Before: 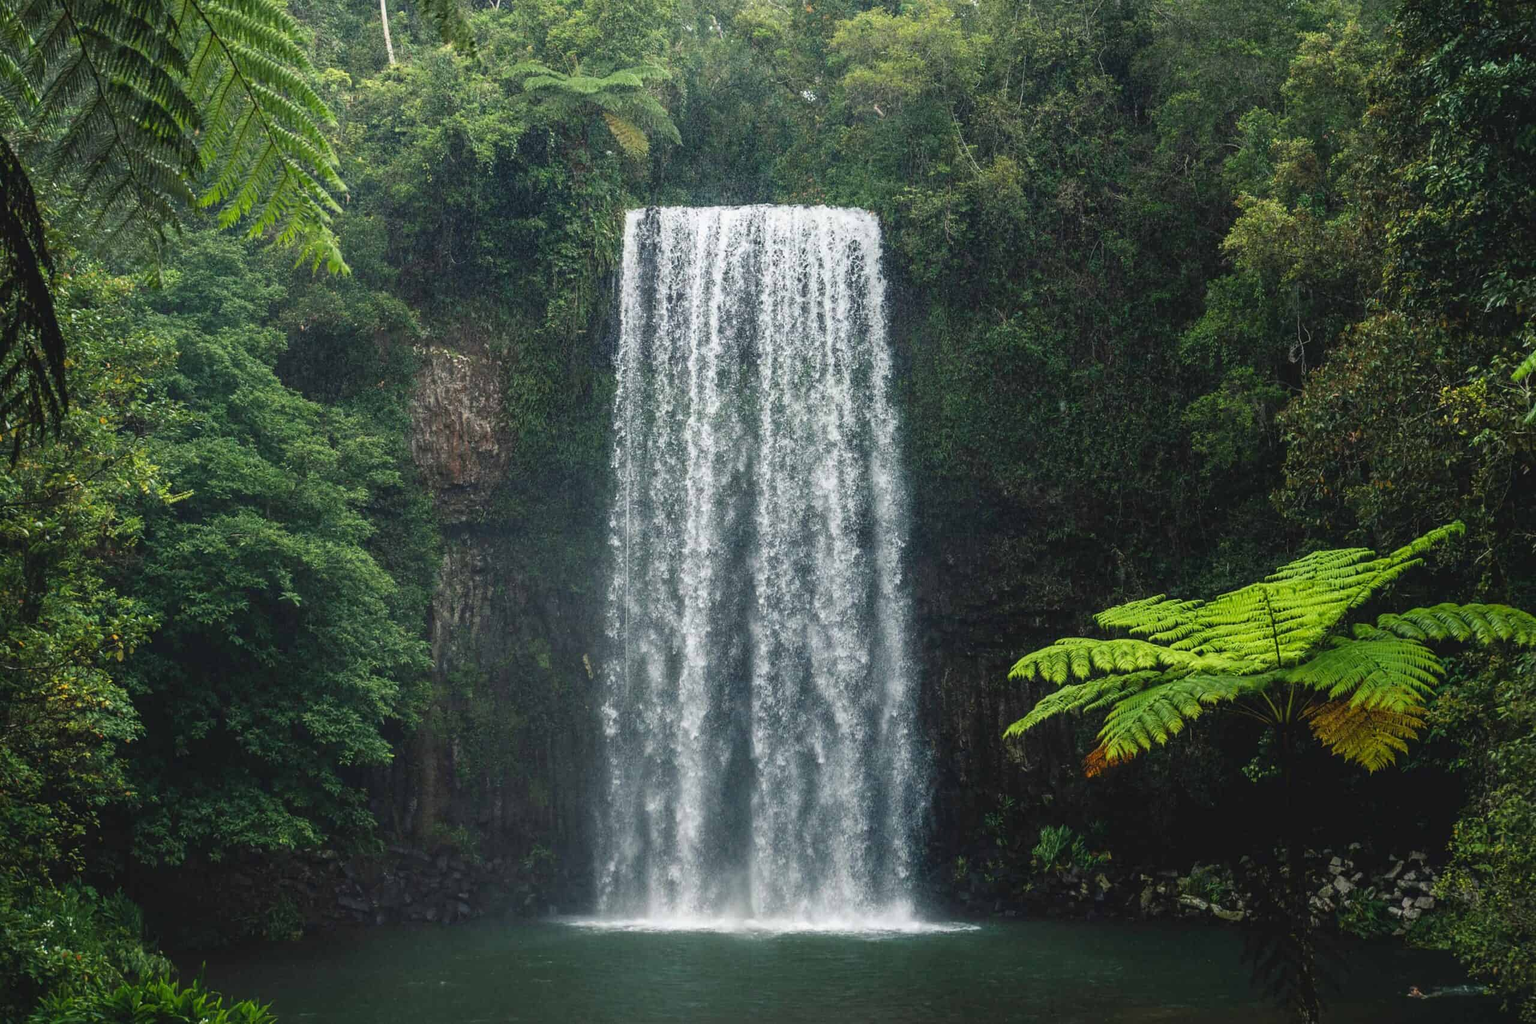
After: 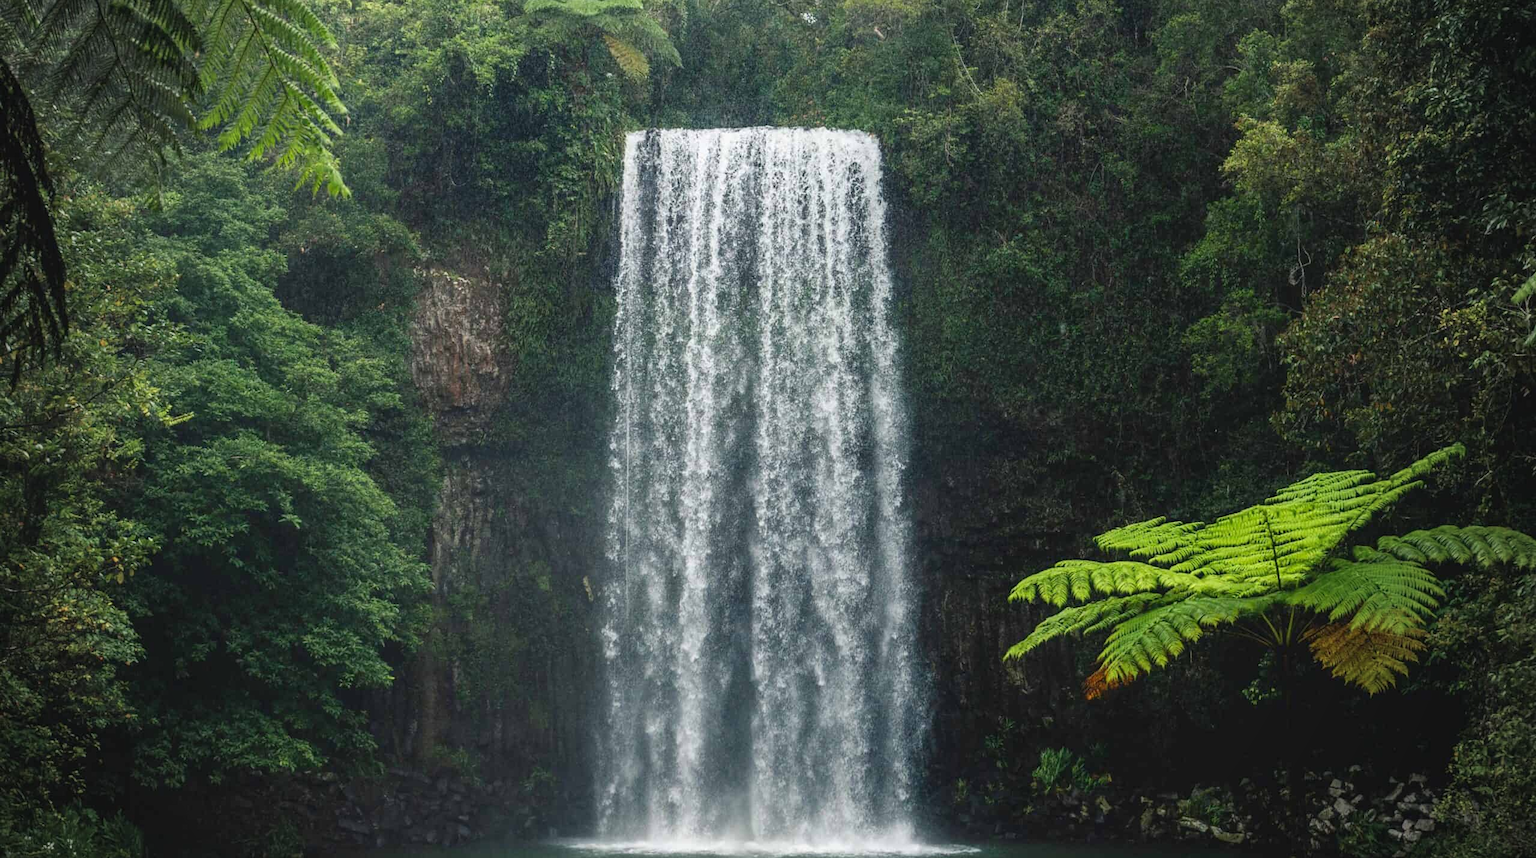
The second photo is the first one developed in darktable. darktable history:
vignetting: fall-off start 71.74%
crop: top 7.625%, bottom 8.027%
